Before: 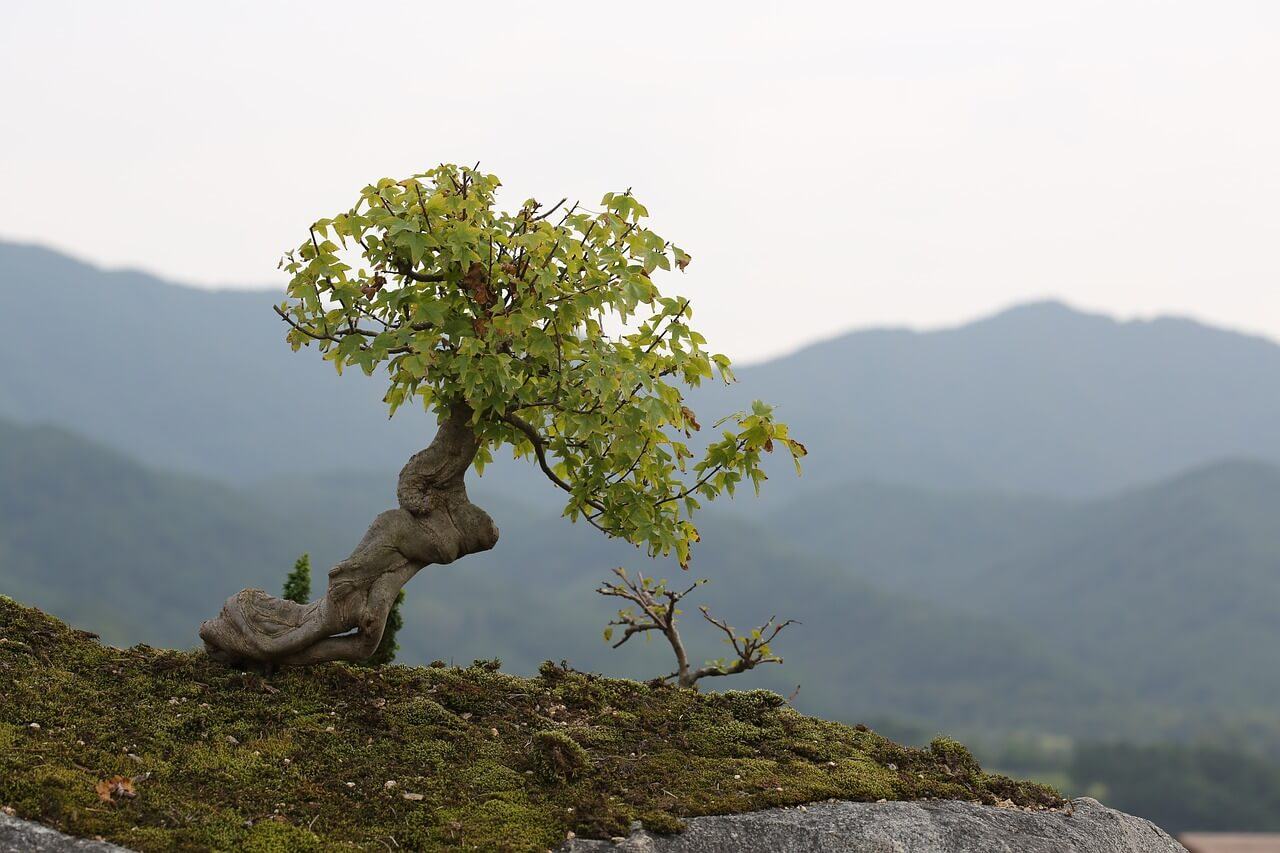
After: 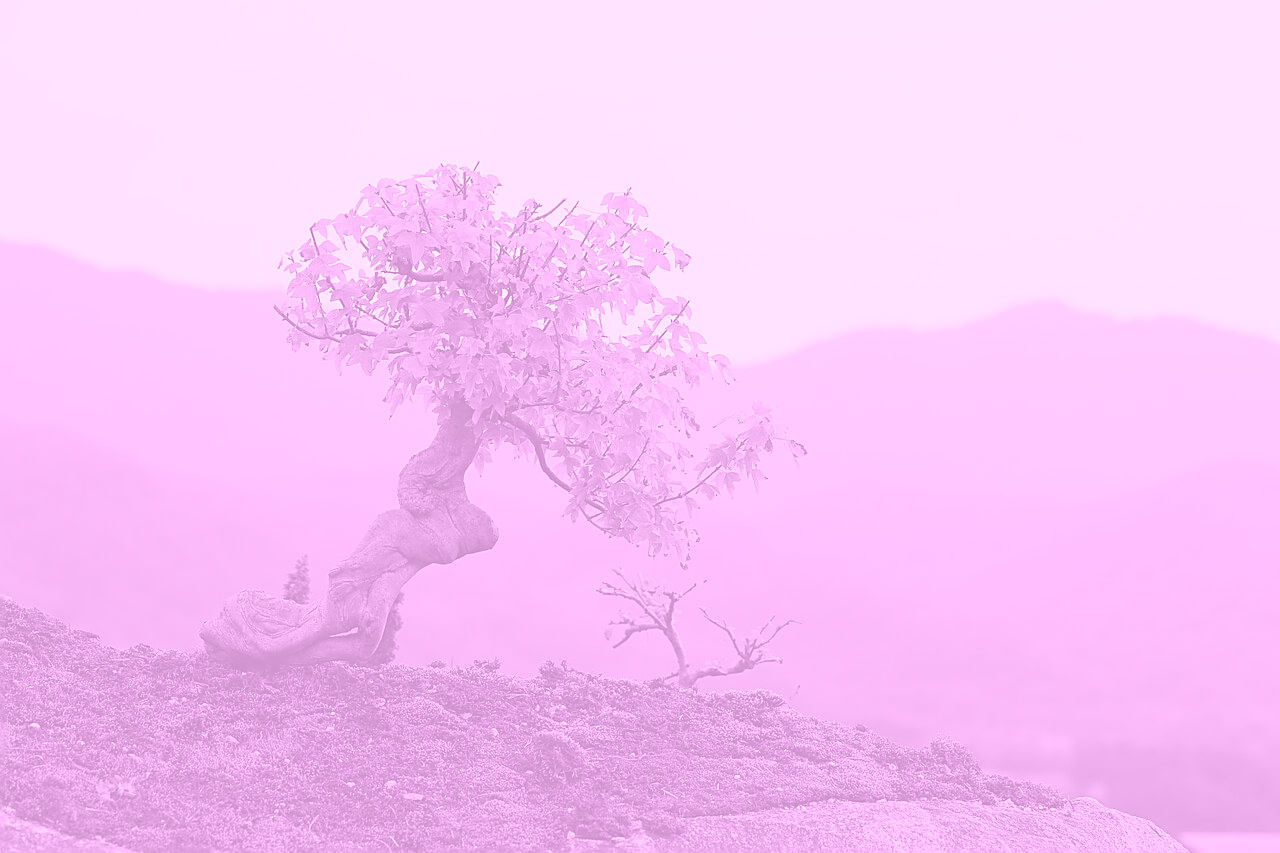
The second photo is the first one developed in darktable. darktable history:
sharpen: on, module defaults
colorize: hue 331.2°, saturation 75%, source mix 30.28%, lightness 70.52%, version 1
